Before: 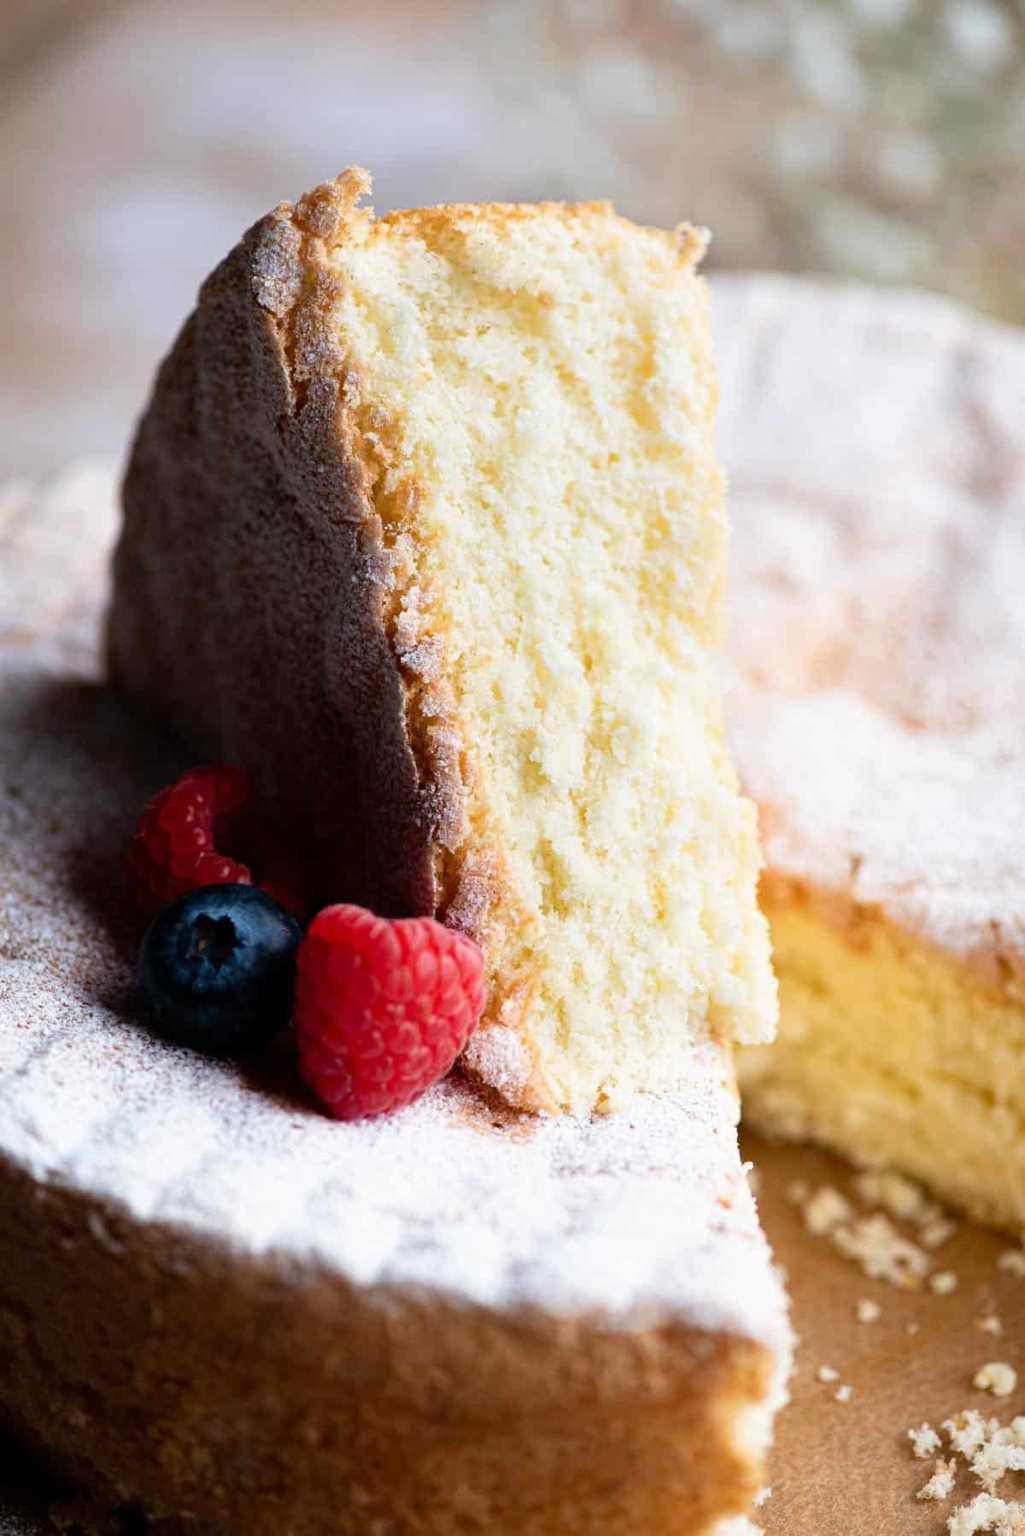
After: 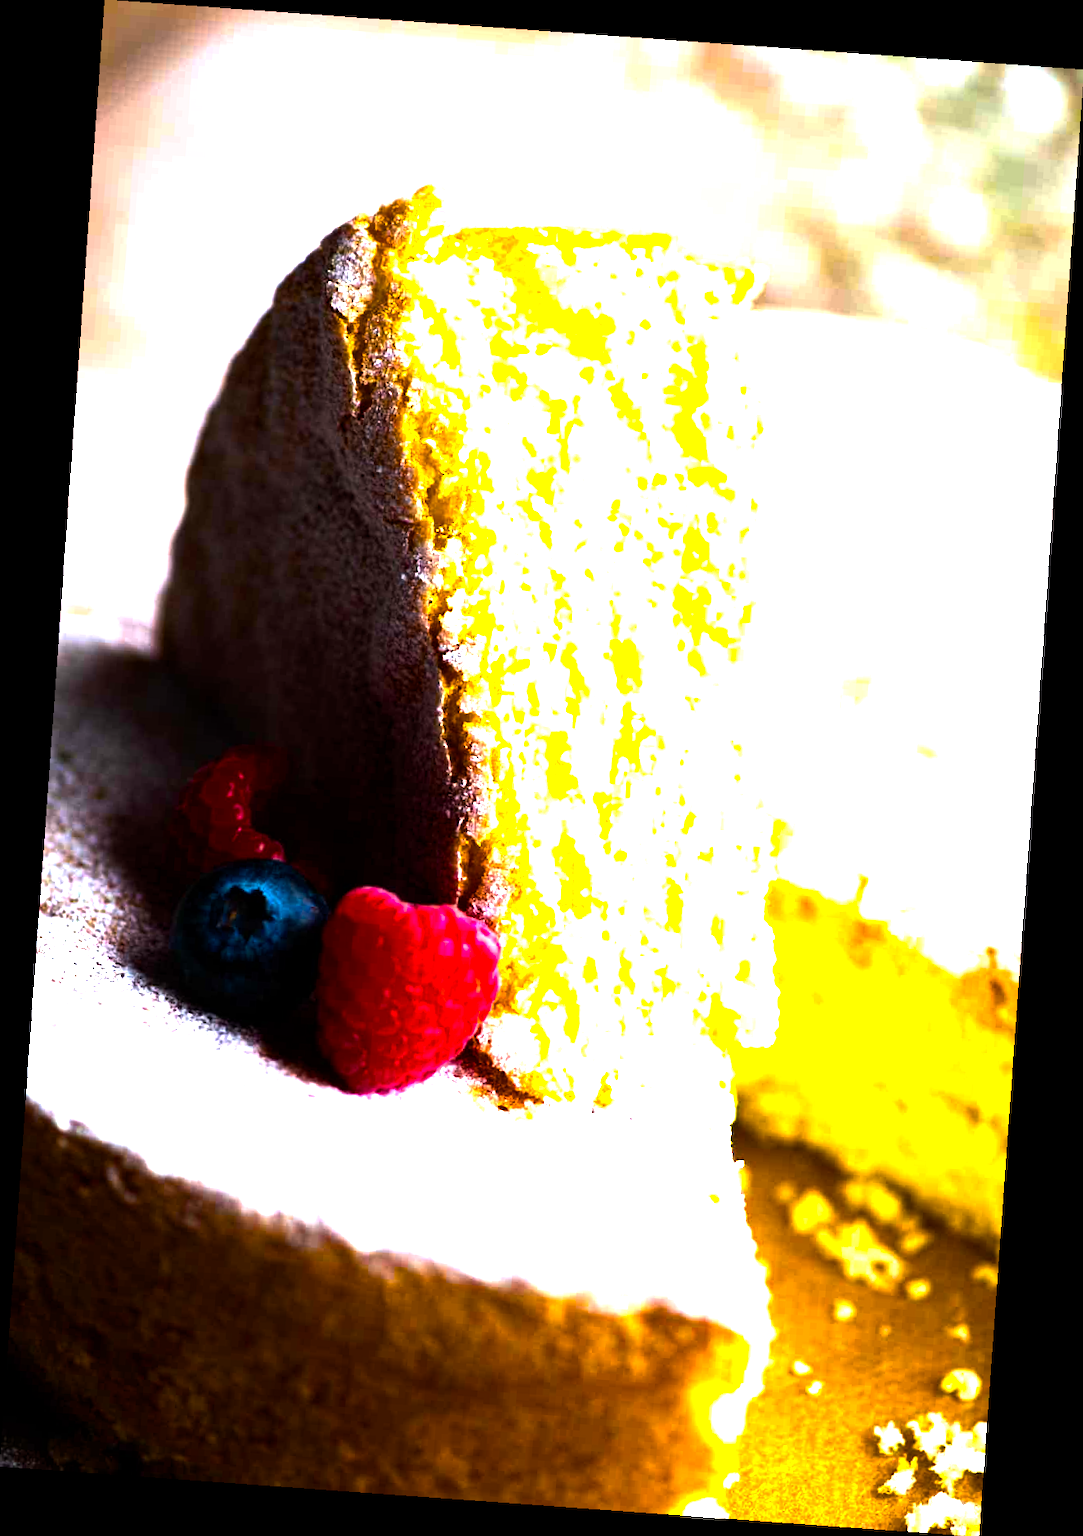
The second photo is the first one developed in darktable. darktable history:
contrast brightness saturation: contrast 0.07
color balance rgb: linear chroma grading › shadows -30%, linear chroma grading › global chroma 35%, perceptual saturation grading › global saturation 75%, perceptual saturation grading › shadows -30%, perceptual brilliance grading › highlights 75%, perceptual brilliance grading › shadows -30%, global vibrance 35%
rotate and perspective: rotation 4.1°, automatic cropping off
